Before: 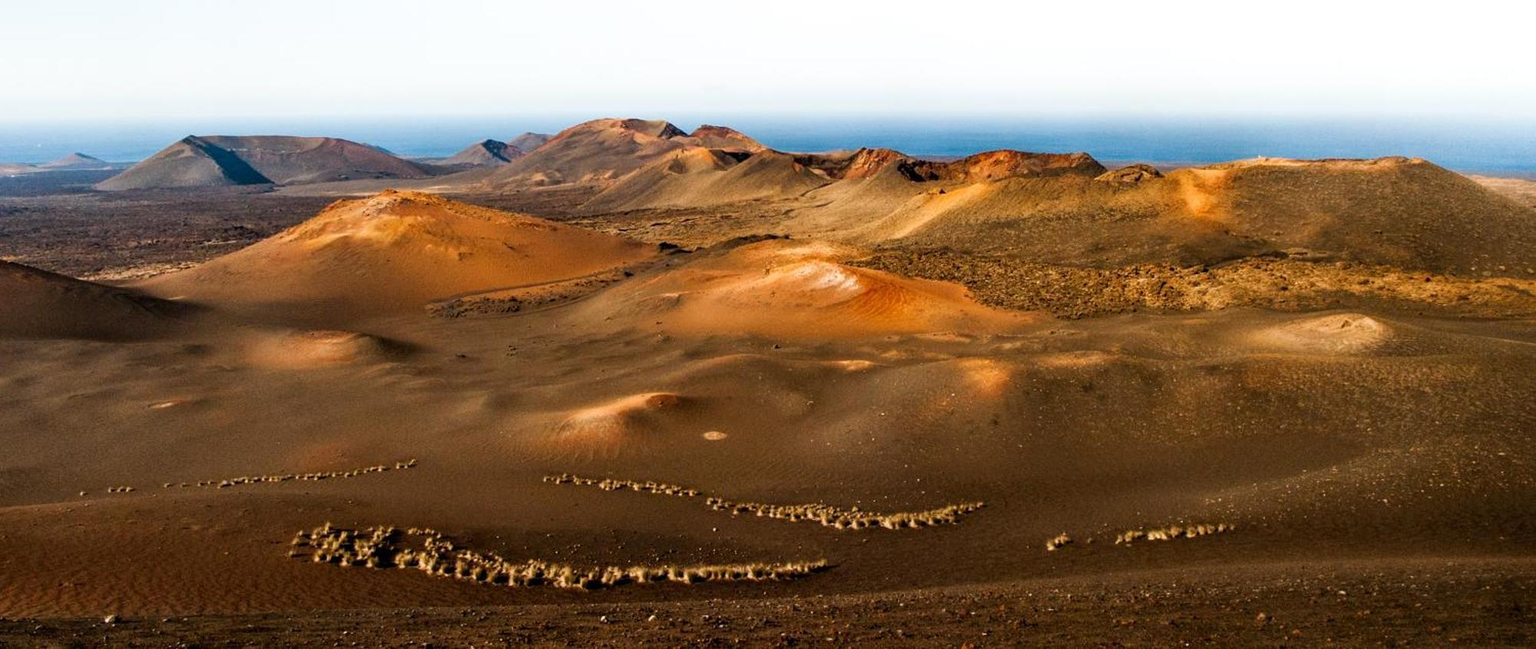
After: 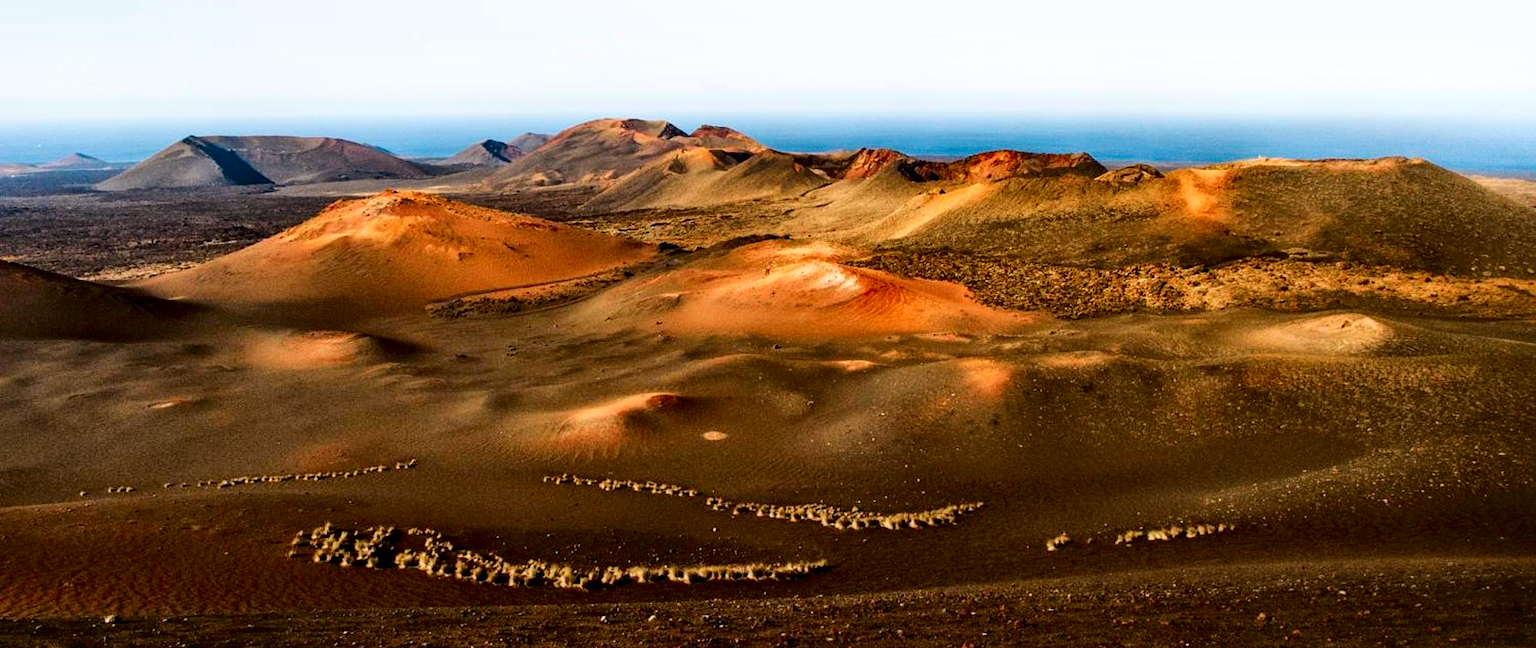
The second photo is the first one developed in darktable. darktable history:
local contrast: mode bilateral grid, contrast 20, coarseness 50, detail 141%, midtone range 0.2
tone curve: curves: ch0 [(0, 0.023) (0.132, 0.075) (0.241, 0.178) (0.487, 0.491) (0.782, 0.8) (1, 0.989)]; ch1 [(0, 0) (0.396, 0.369) (0.467, 0.454) (0.498, 0.5) (0.518, 0.517) (0.57, 0.586) (0.619, 0.663) (0.692, 0.744) (1, 1)]; ch2 [(0, 0) (0.427, 0.416) (0.483, 0.481) (0.503, 0.503) (0.526, 0.527) (0.563, 0.573) (0.632, 0.667) (0.705, 0.737) (0.985, 0.966)], color space Lab, independent channels
white balance: red 0.988, blue 1.017
